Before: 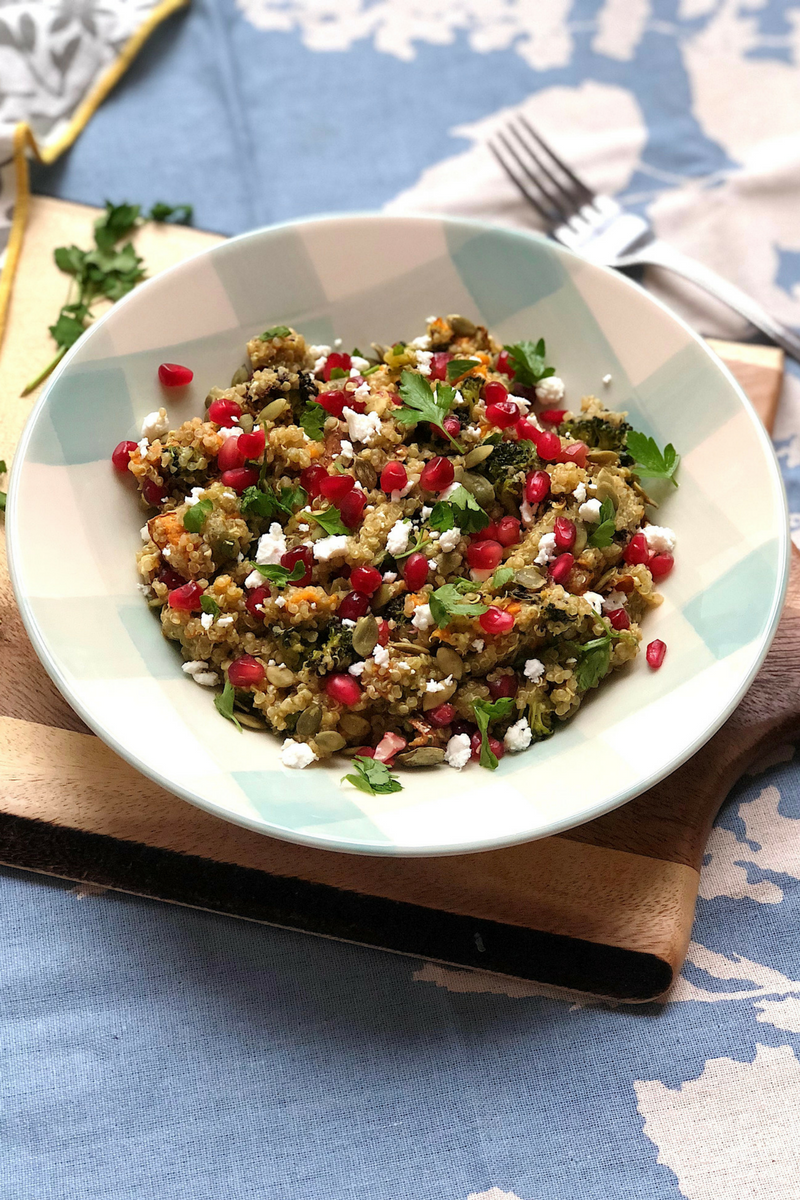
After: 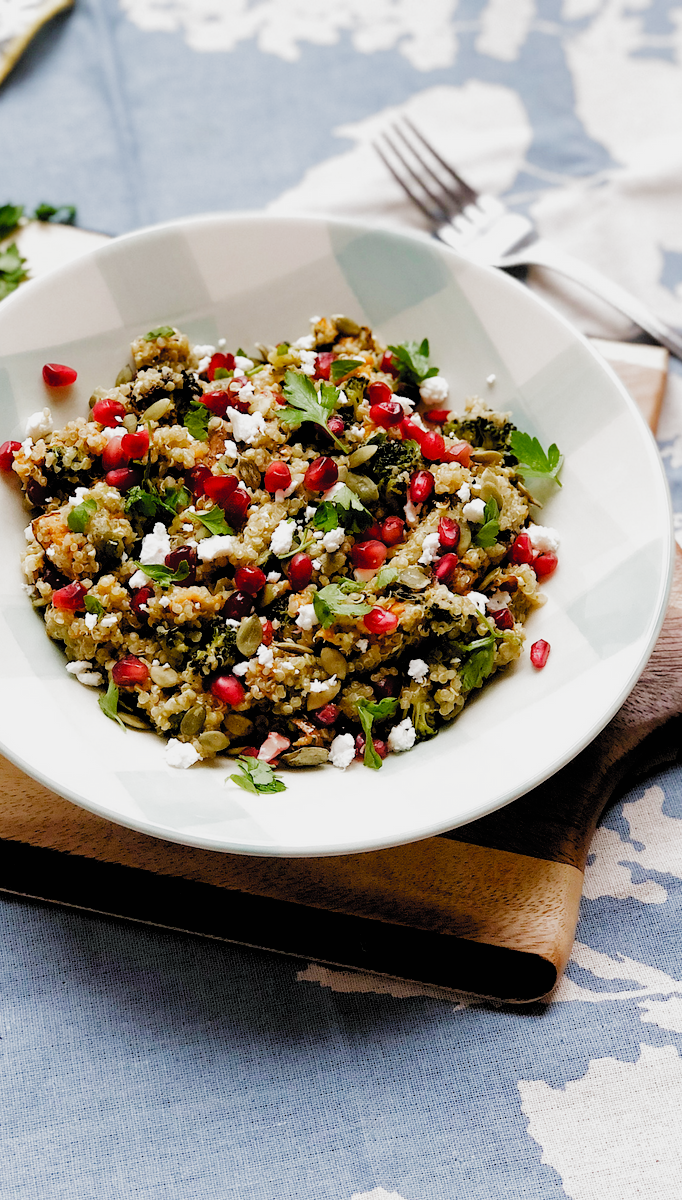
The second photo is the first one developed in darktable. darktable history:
filmic rgb: black relative exposure -3.3 EV, white relative exposure 3.46 EV, hardness 2.36, contrast 1.102, preserve chrominance no, color science v5 (2021), contrast in shadows safe, contrast in highlights safe
exposure: exposure 0.607 EV, compensate highlight preservation false
crop and rotate: left 14.71%
